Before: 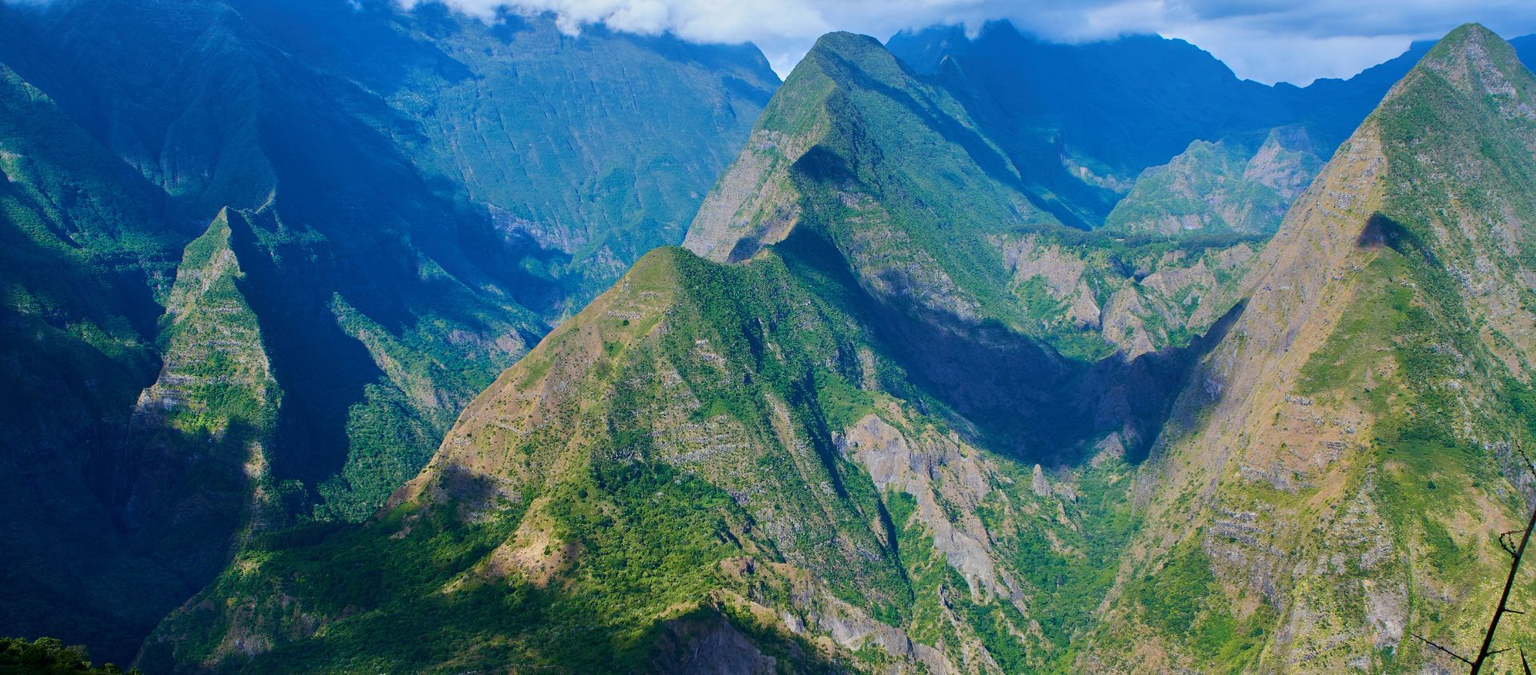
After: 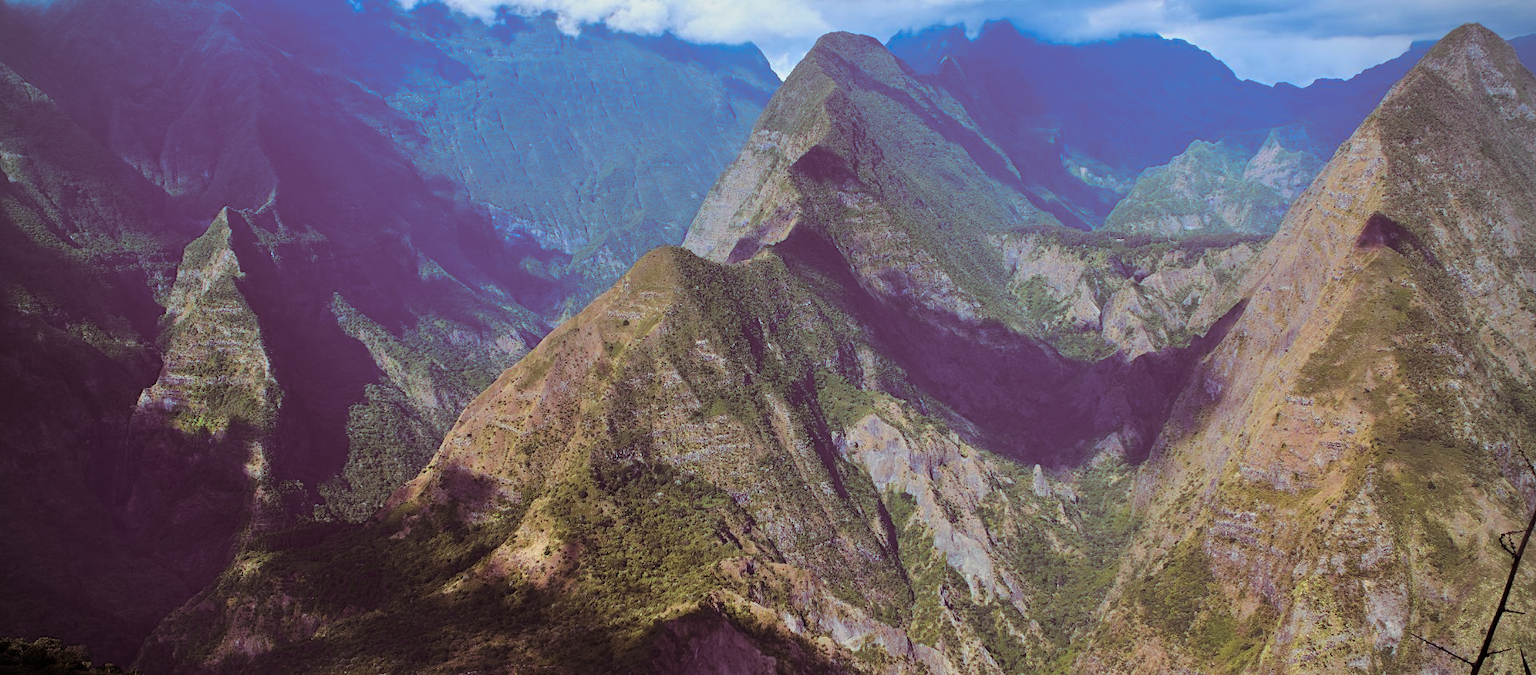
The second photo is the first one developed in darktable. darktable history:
vignetting: on, module defaults
split-toning: shadows › hue 360°
